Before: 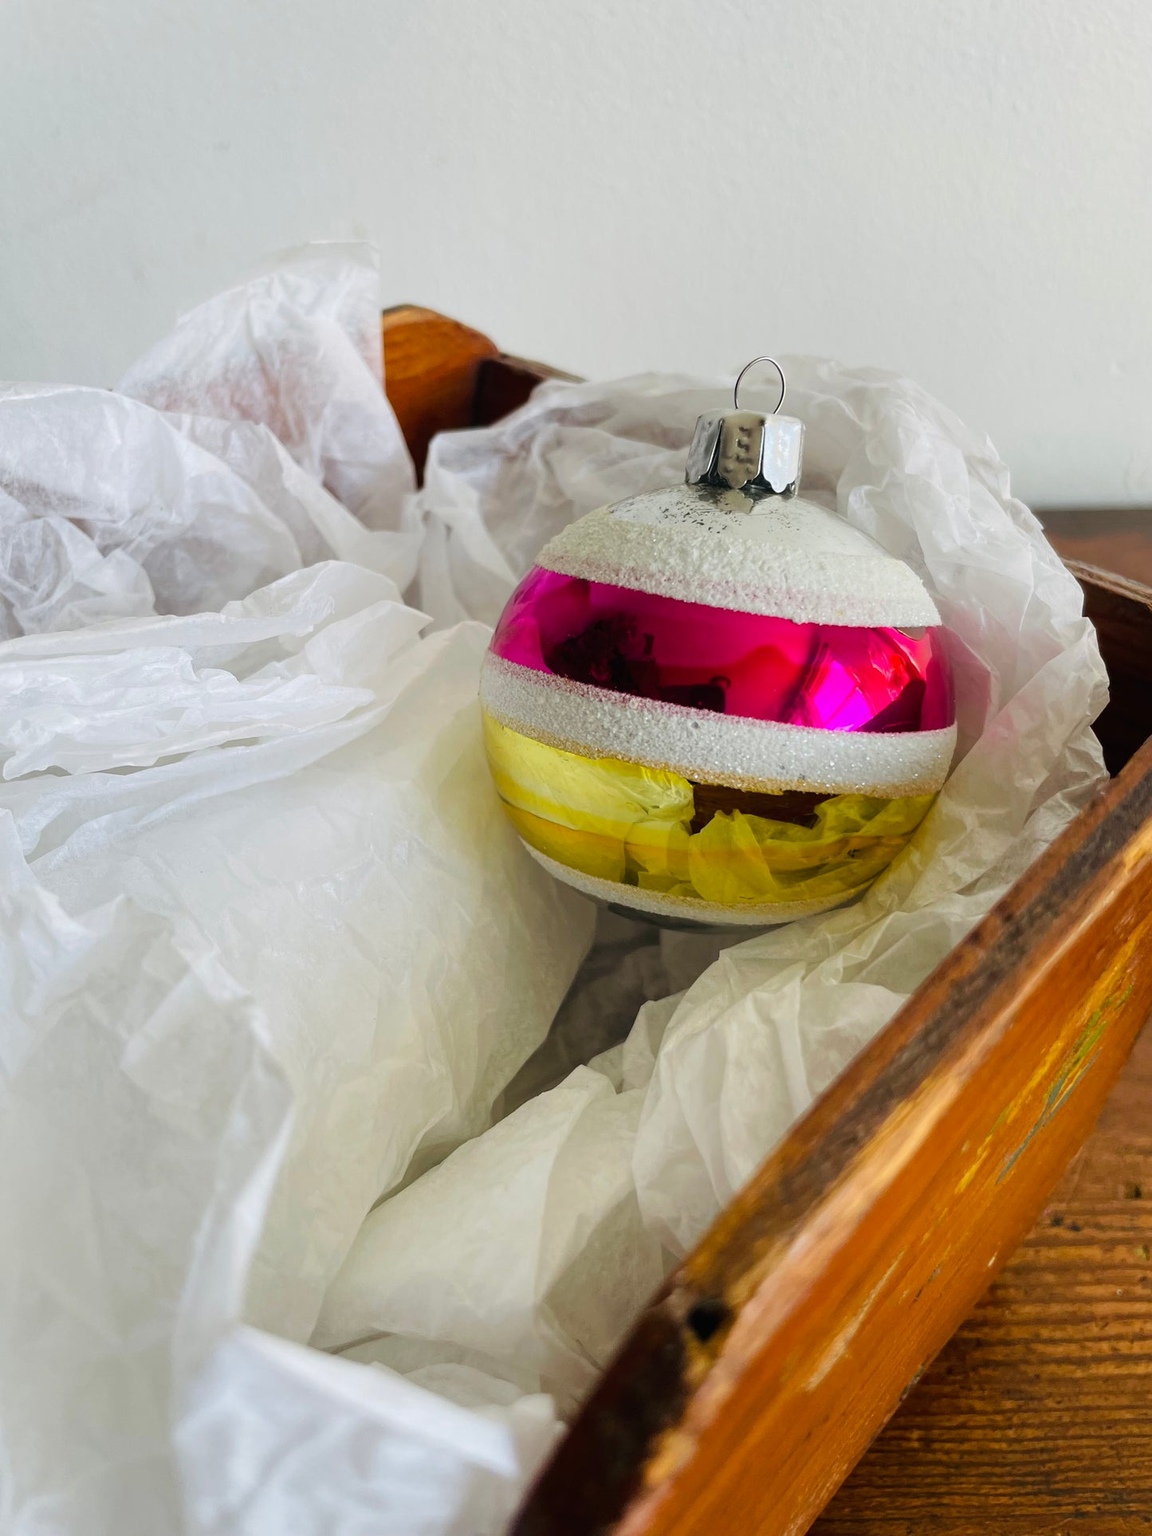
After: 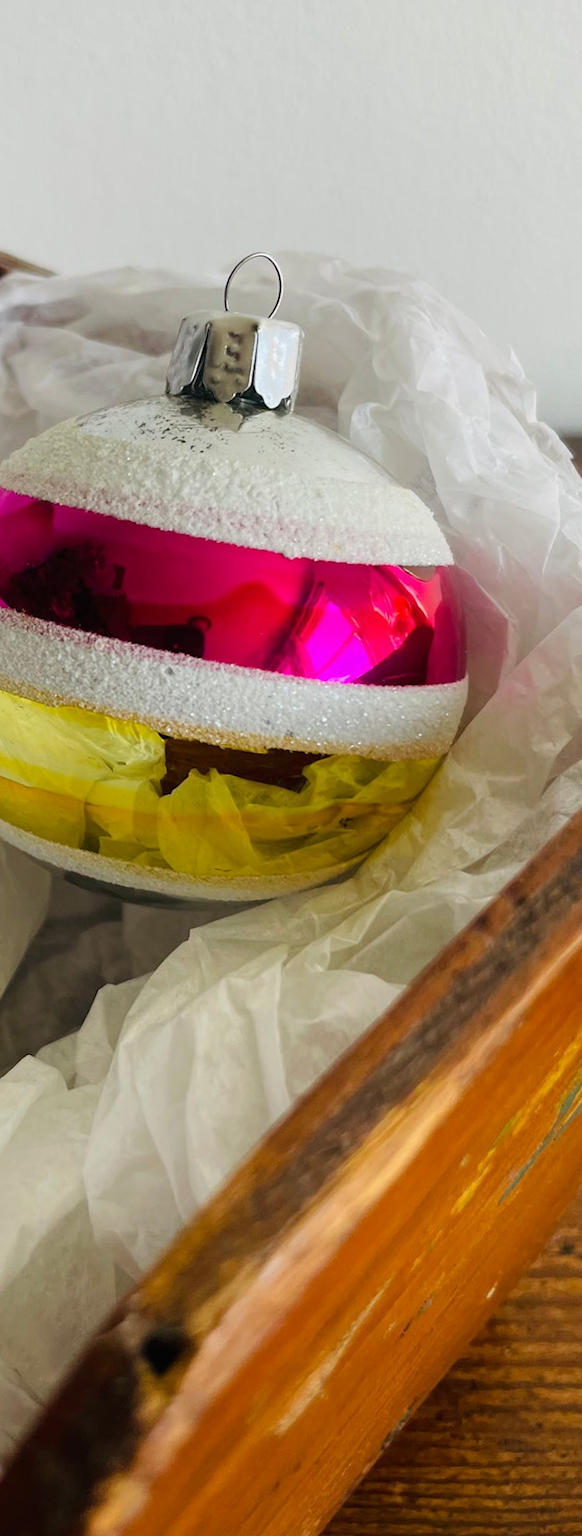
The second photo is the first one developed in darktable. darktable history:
rotate and perspective: rotation 1.57°, crop left 0.018, crop right 0.982, crop top 0.039, crop bottom 0.961
crop: left 47.628%, top 6.643%, right 7.874%
